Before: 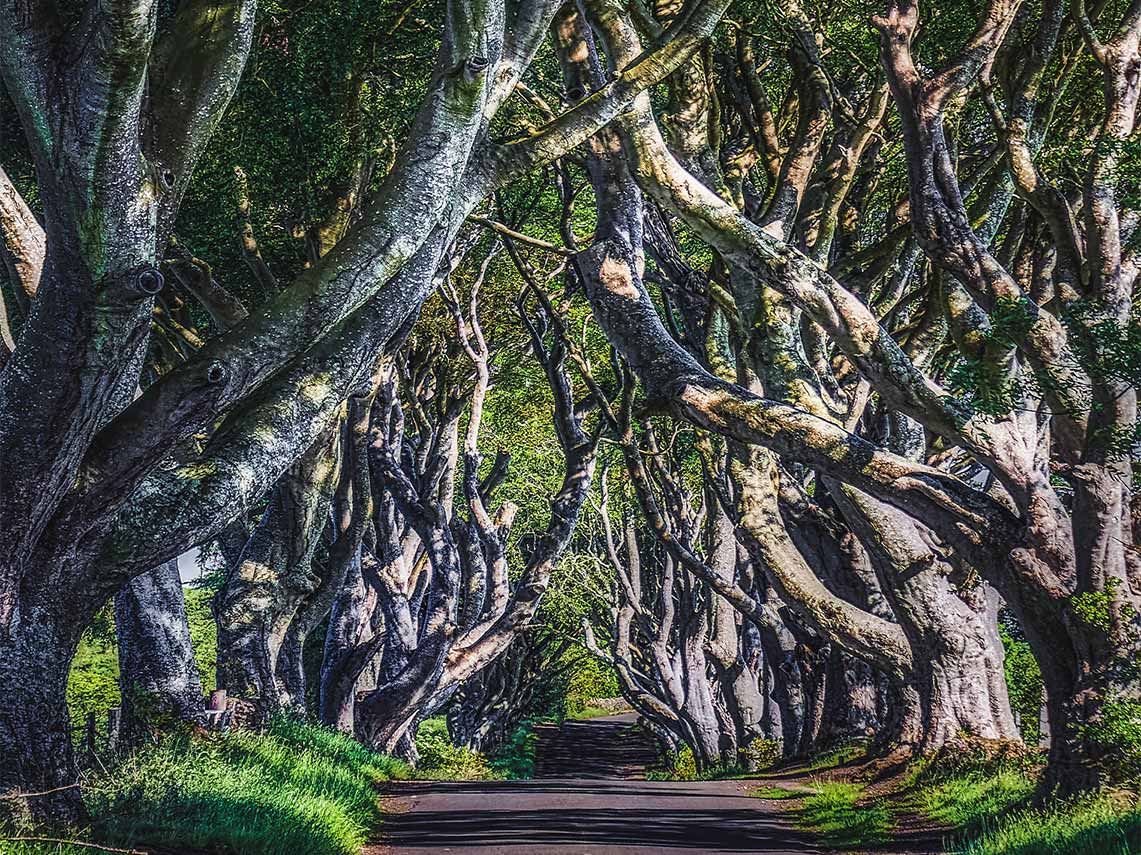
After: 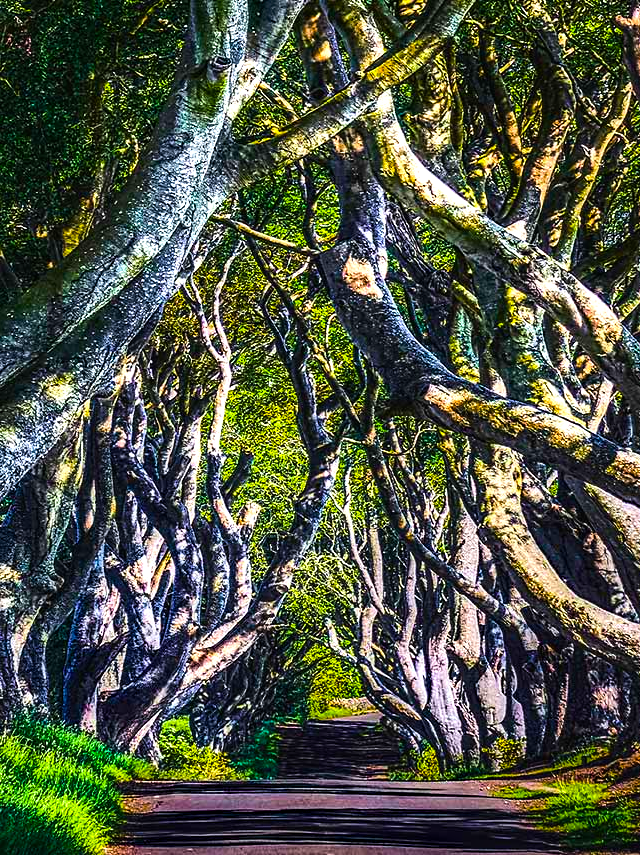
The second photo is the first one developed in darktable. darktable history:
color balance rgb: perceptual saturation grading › global saturation 29.799%, global vibrance 59.606%
crop and rotate: left 22.525%, right 21.376%
tone equalizer: -8 EV -0.788 EV, -7 EV -0.734 EV, -6 EV -0.568 EV, -5 EV -0.422 EV, -3 EV 0.389 EV, -2 EV 0.6 EV, -1 EV 0.679 EV, +0 EV 0.724 EV, edges refinement/feathering 500, mask exposure compensation -1.57 EV, preserve details no
haze removal: strength 0.387, distance 0.216, compatibility mode true, adaptive false
